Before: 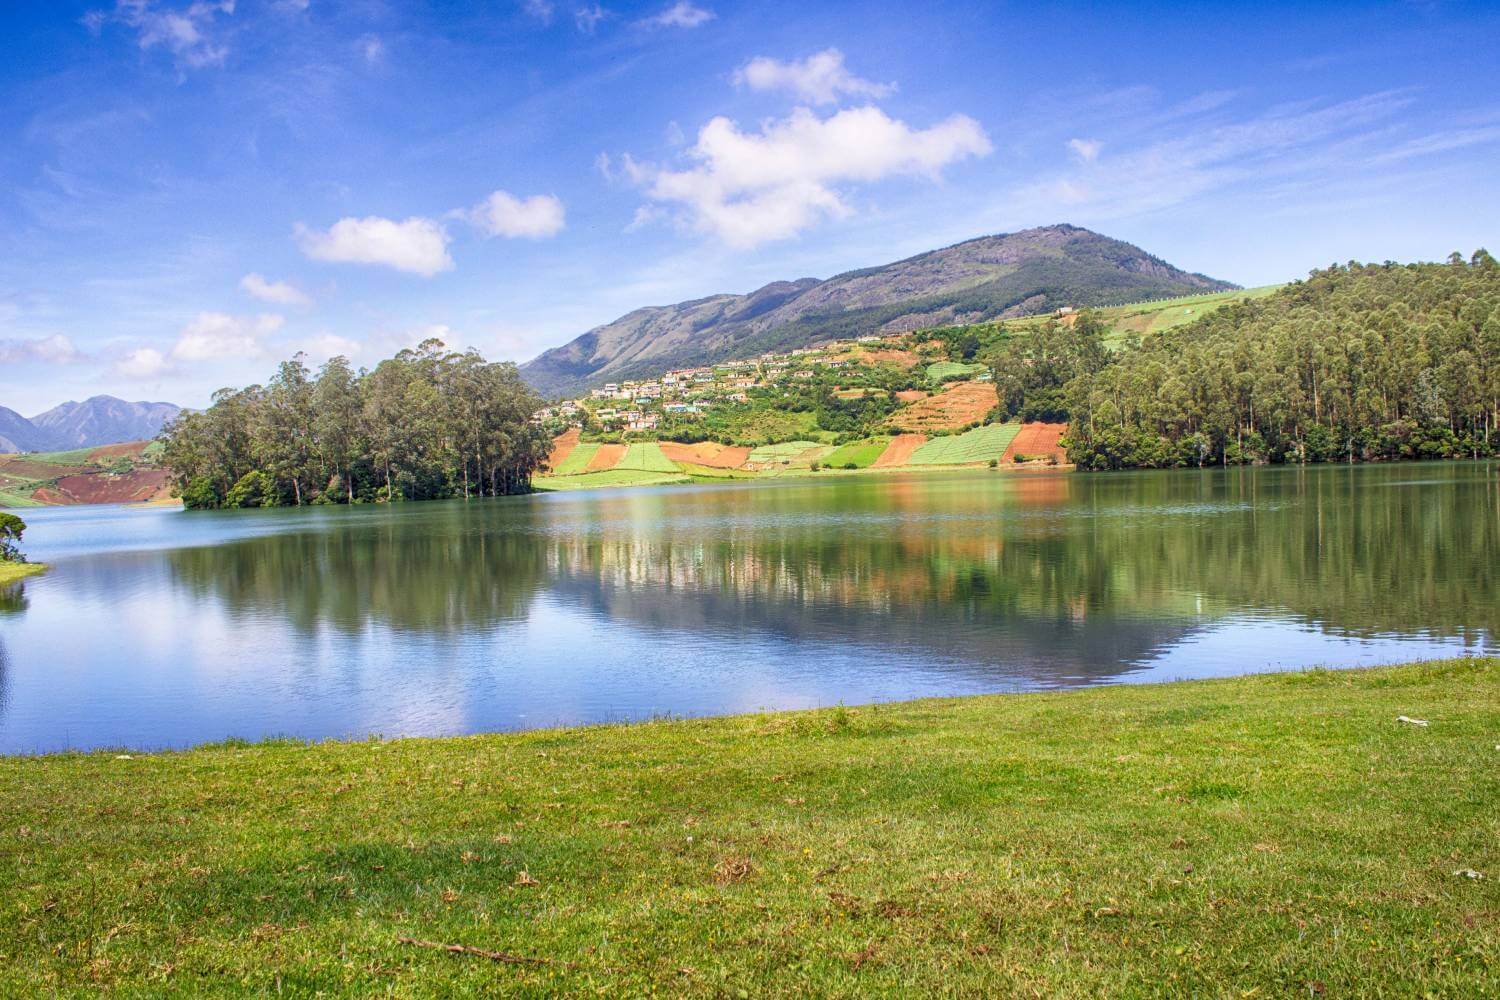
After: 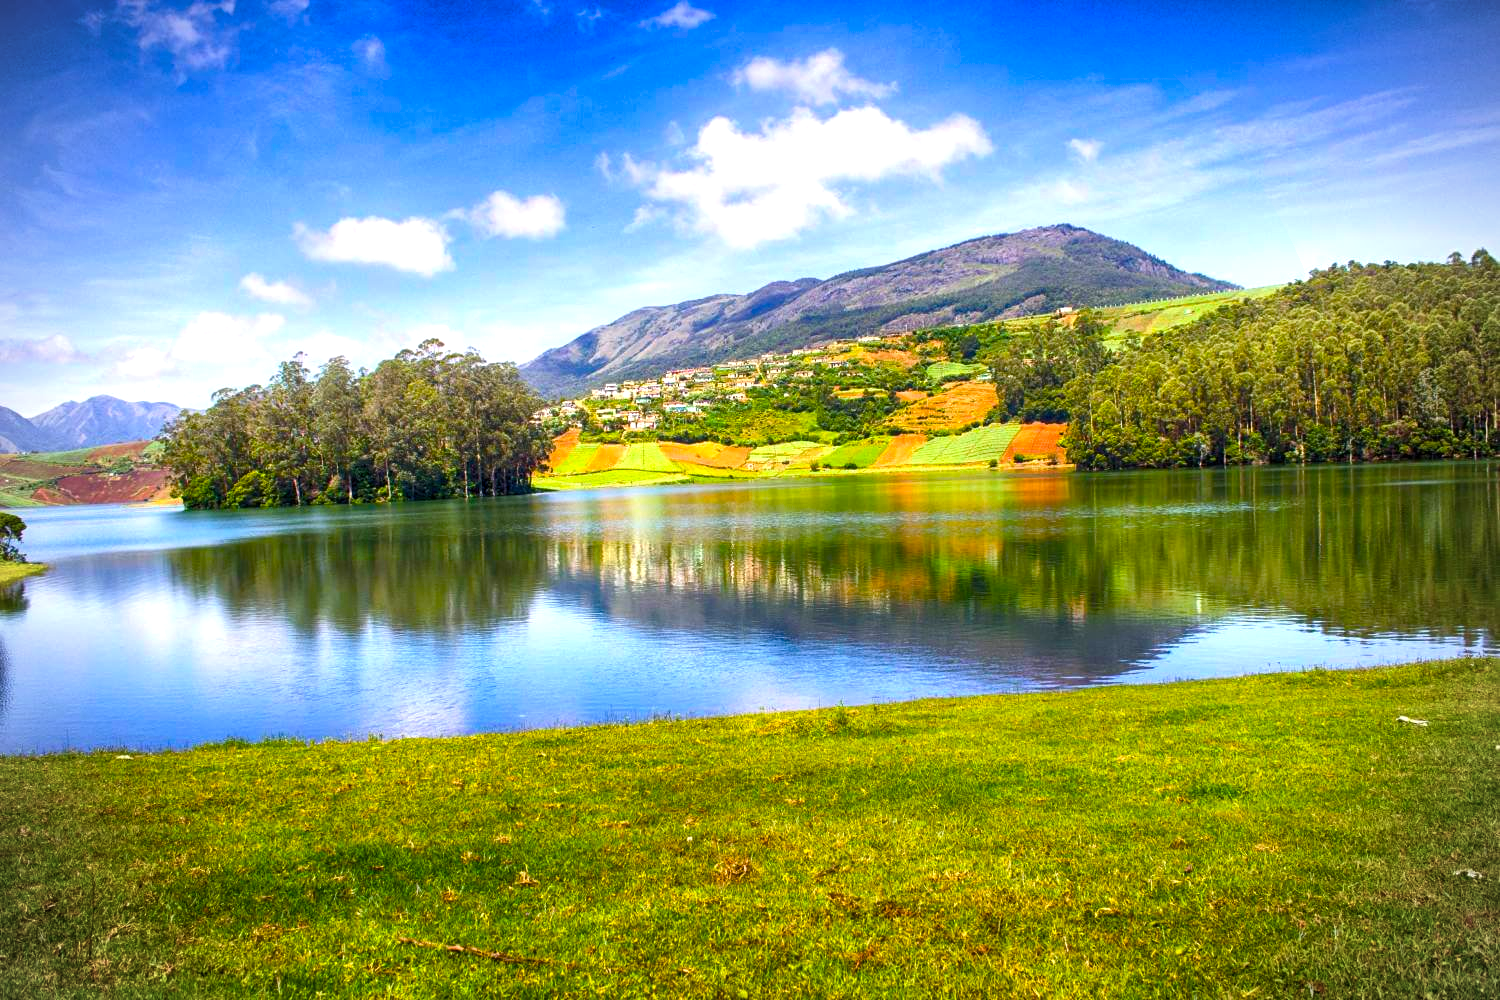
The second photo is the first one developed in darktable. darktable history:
color balance rgb: linear chroma grading › global chroma 9%, perceptual saturation grading › global saturation 36%, perceptual saturation grading › shadows 35%, perceptual brilliance grading › global brilliance 15%, perceptual brilliance grading › shadows -35%, global vibrance 15%
vignetting: unbound false
